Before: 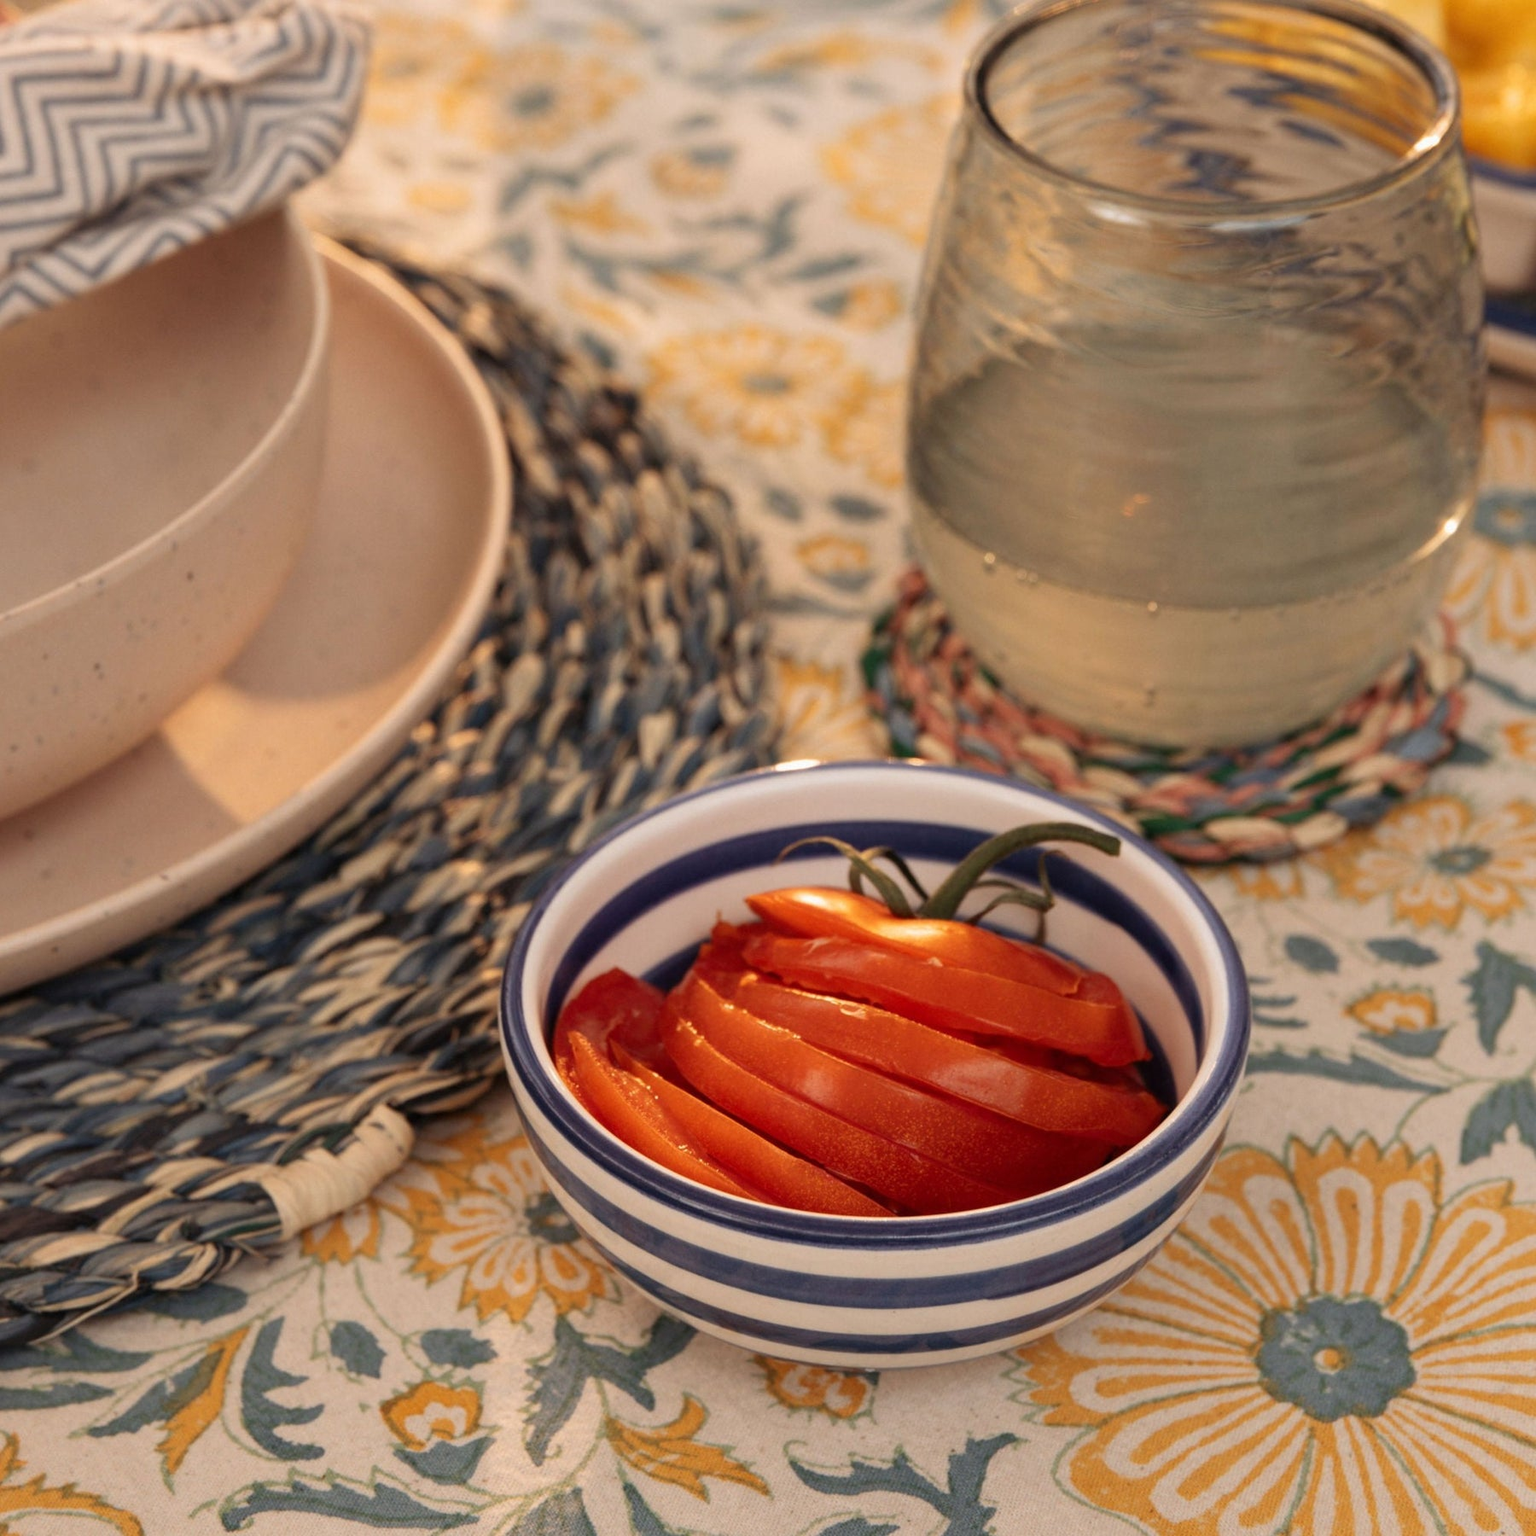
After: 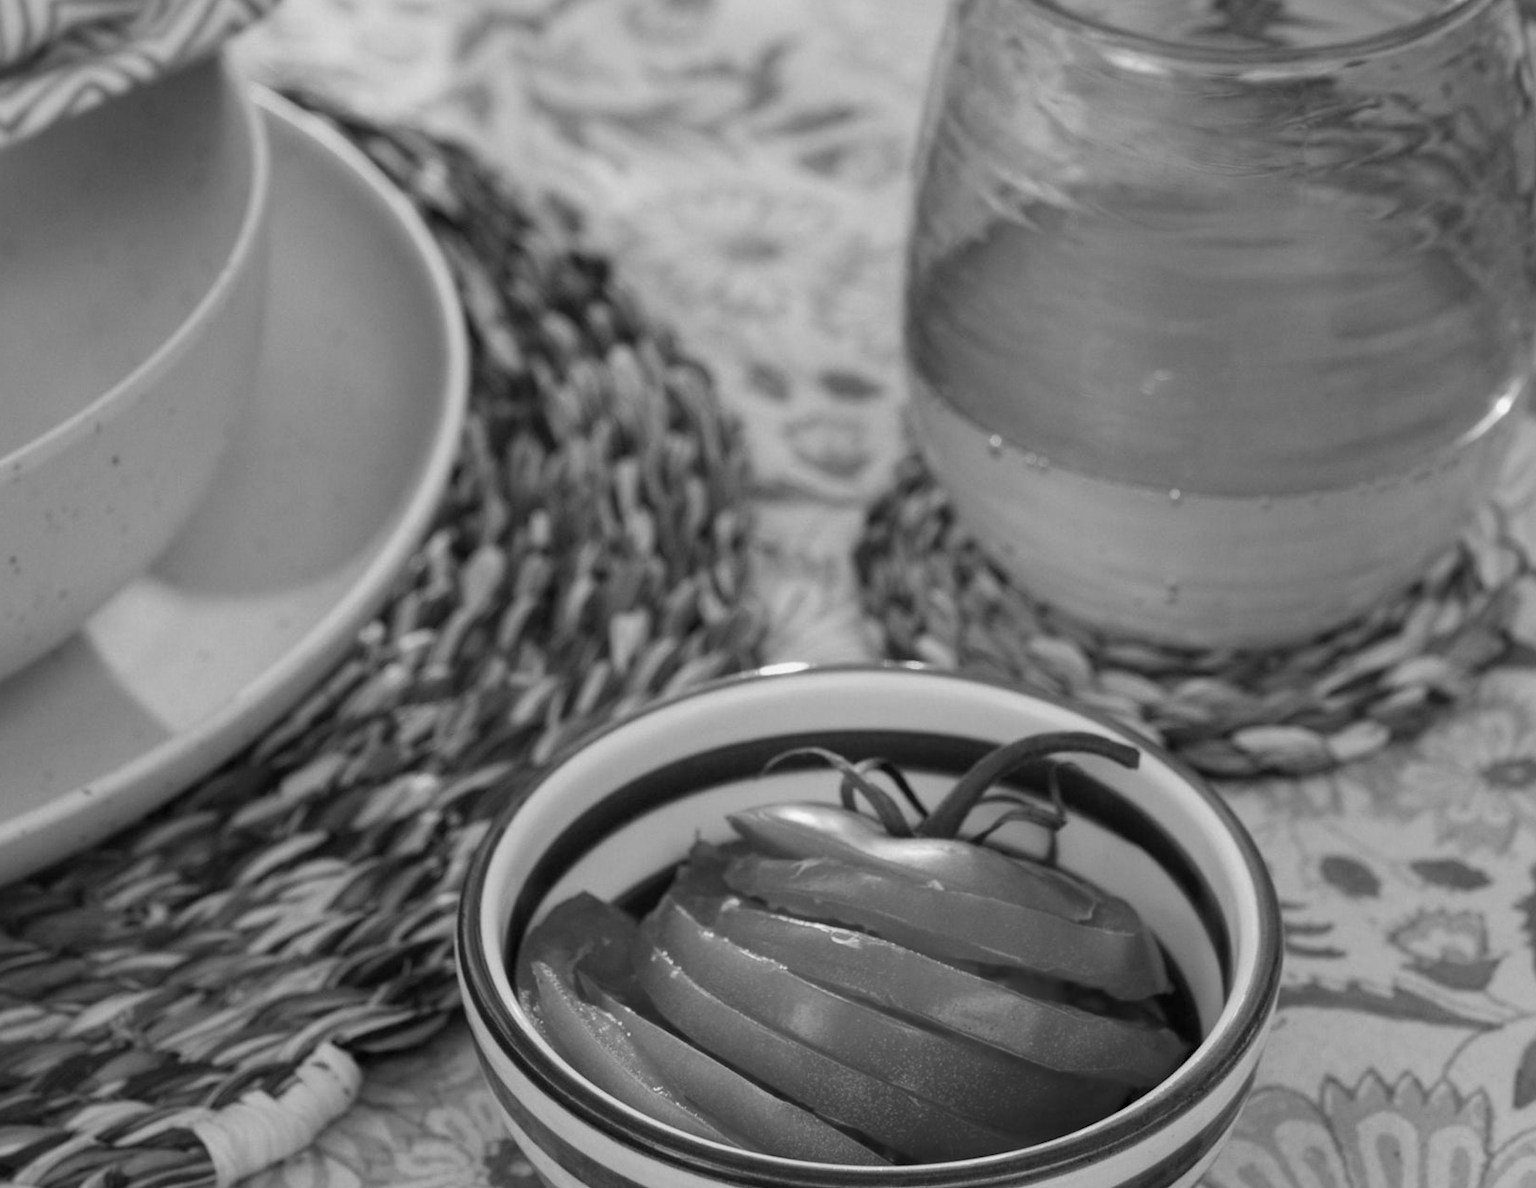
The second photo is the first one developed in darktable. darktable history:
monochrome: a 73.58, b 64.21
color balance rgb: linear chroma grading › global chroma 15%, perceptual saturation grading › global saturation 30%
crop: left 5.596%, top 10.314%, right 3.534%, bottom 19.395%
